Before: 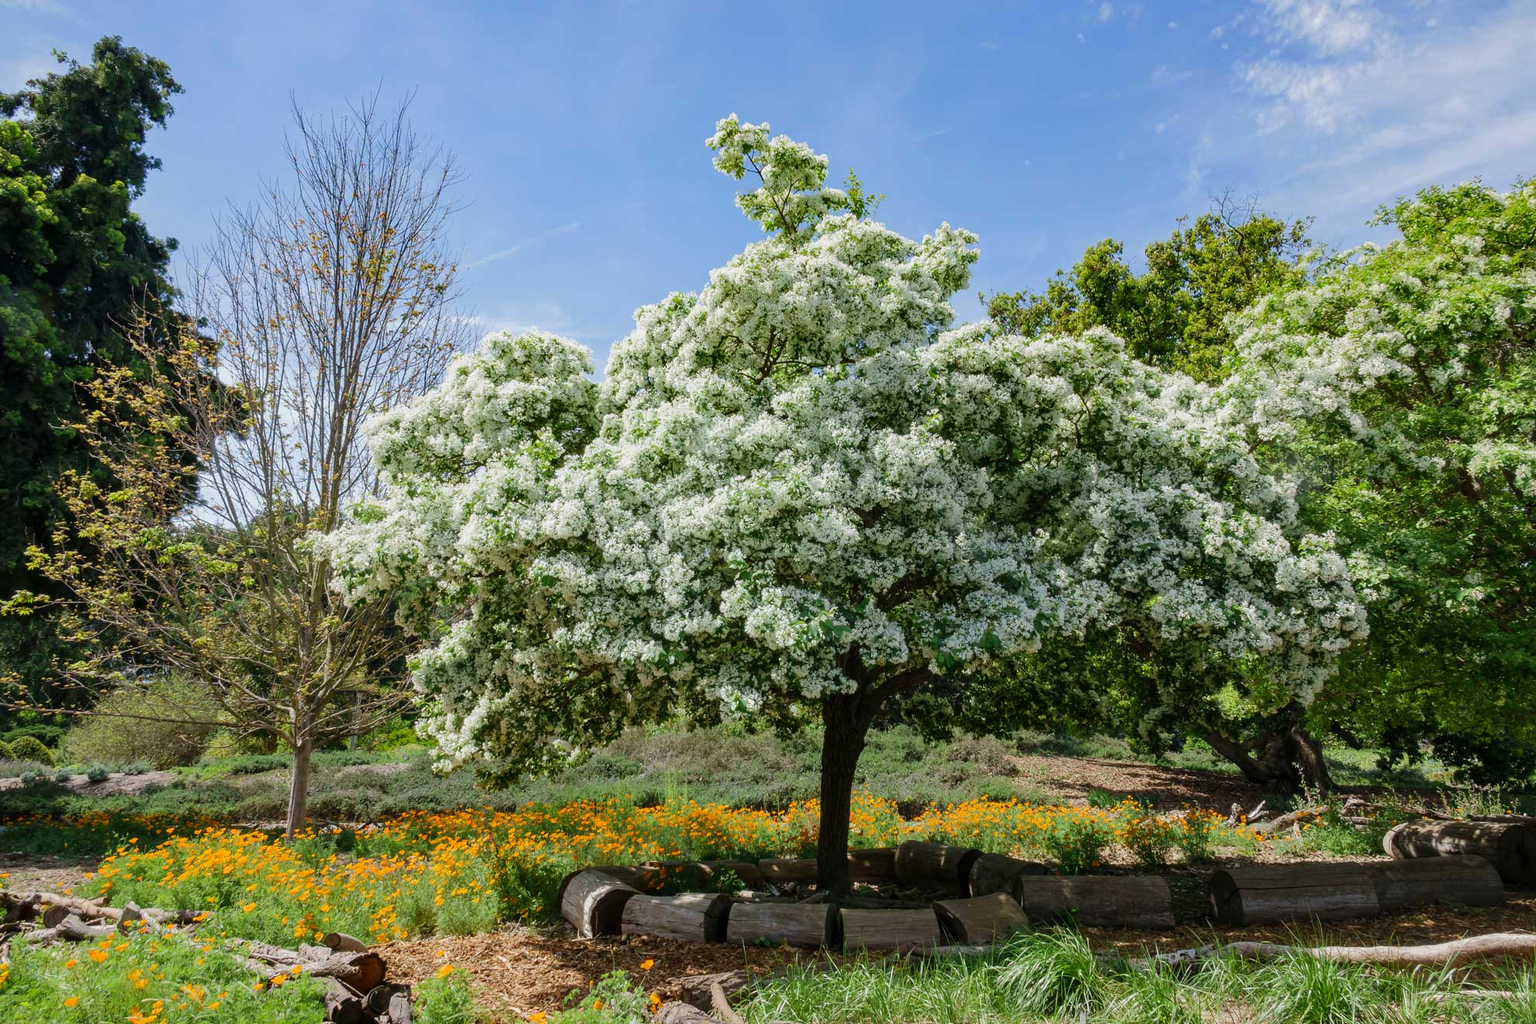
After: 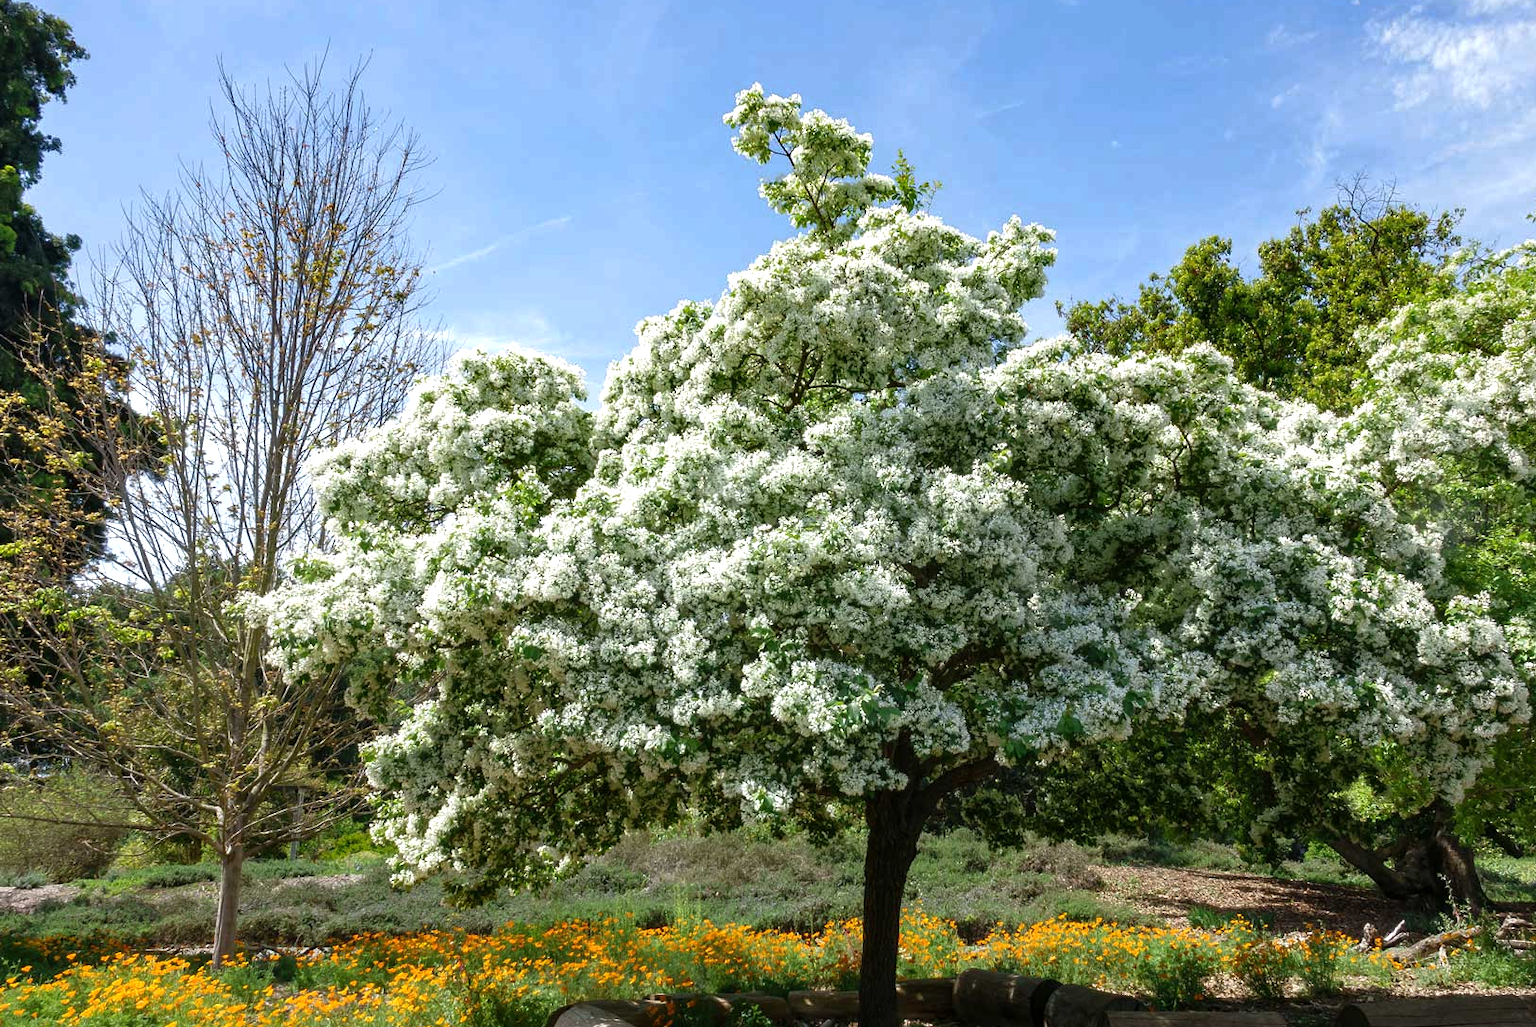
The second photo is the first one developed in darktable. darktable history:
crop and rotate: left 7.308%, top 4.526%, right 10.521%, bottom 12.983%
tone equalizer: -8 EV 0.001 EV, -7 EV -0.002 EV, -6 EV 0.002 EV, -5 EV -0.024 EV, -4 EV -0.149 EV, -3 EV -0.153 EV, -2 EV 0.246 EV, -1 EV 0.703 EV, +0 EV 0.471 EV, edges refinement/feathering 500, mask exposure compensation -1.57 EV, preserve details no
